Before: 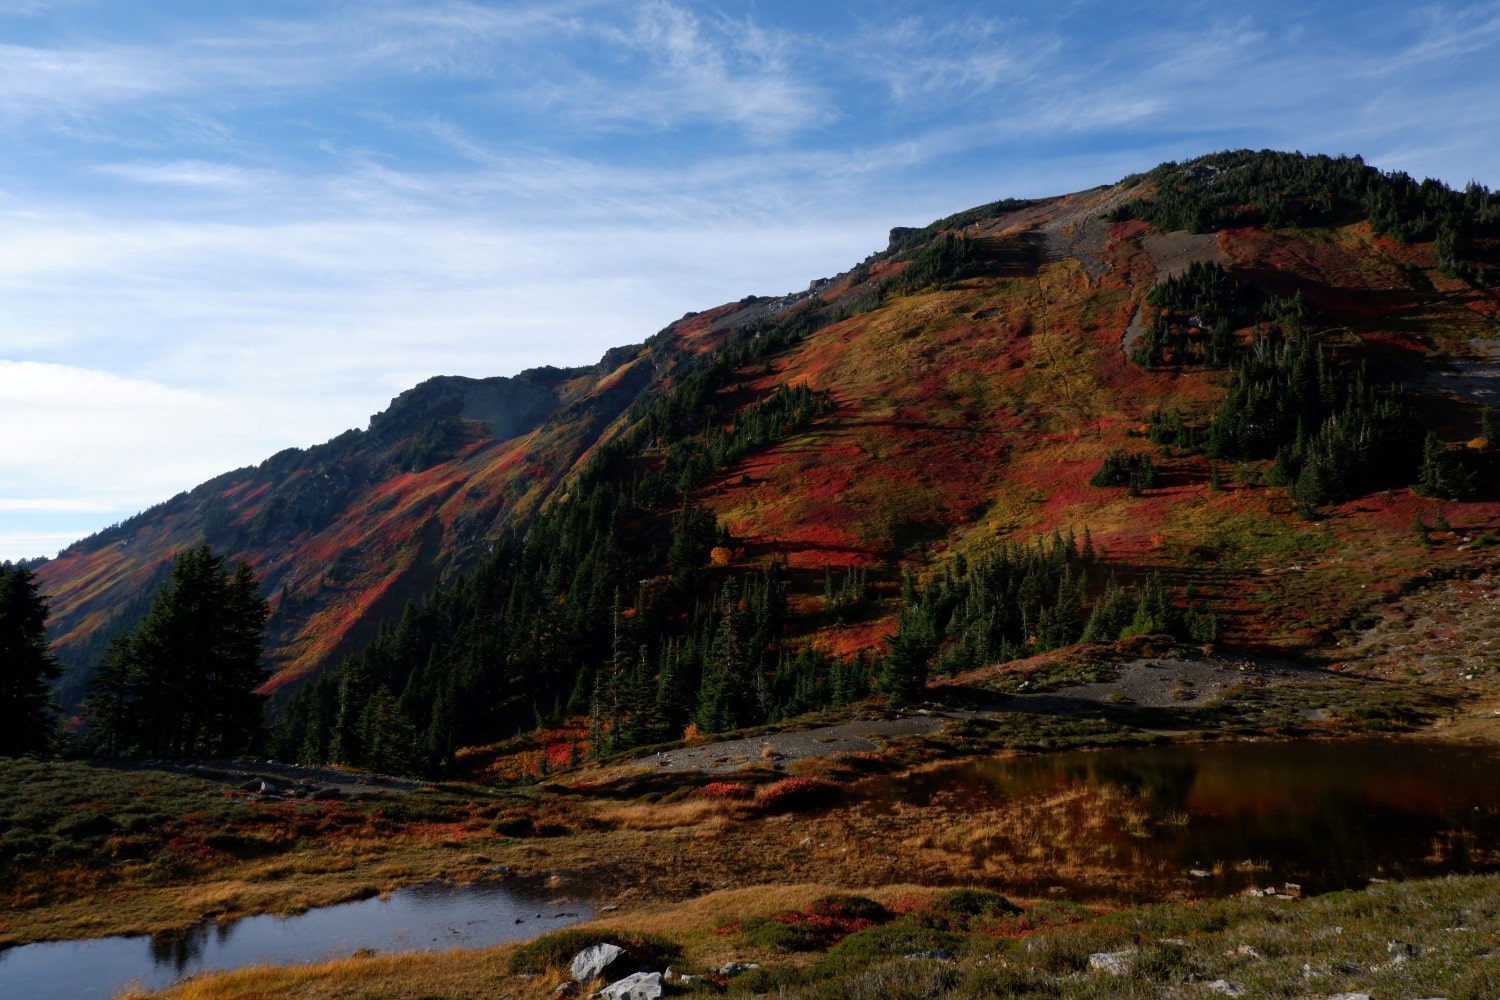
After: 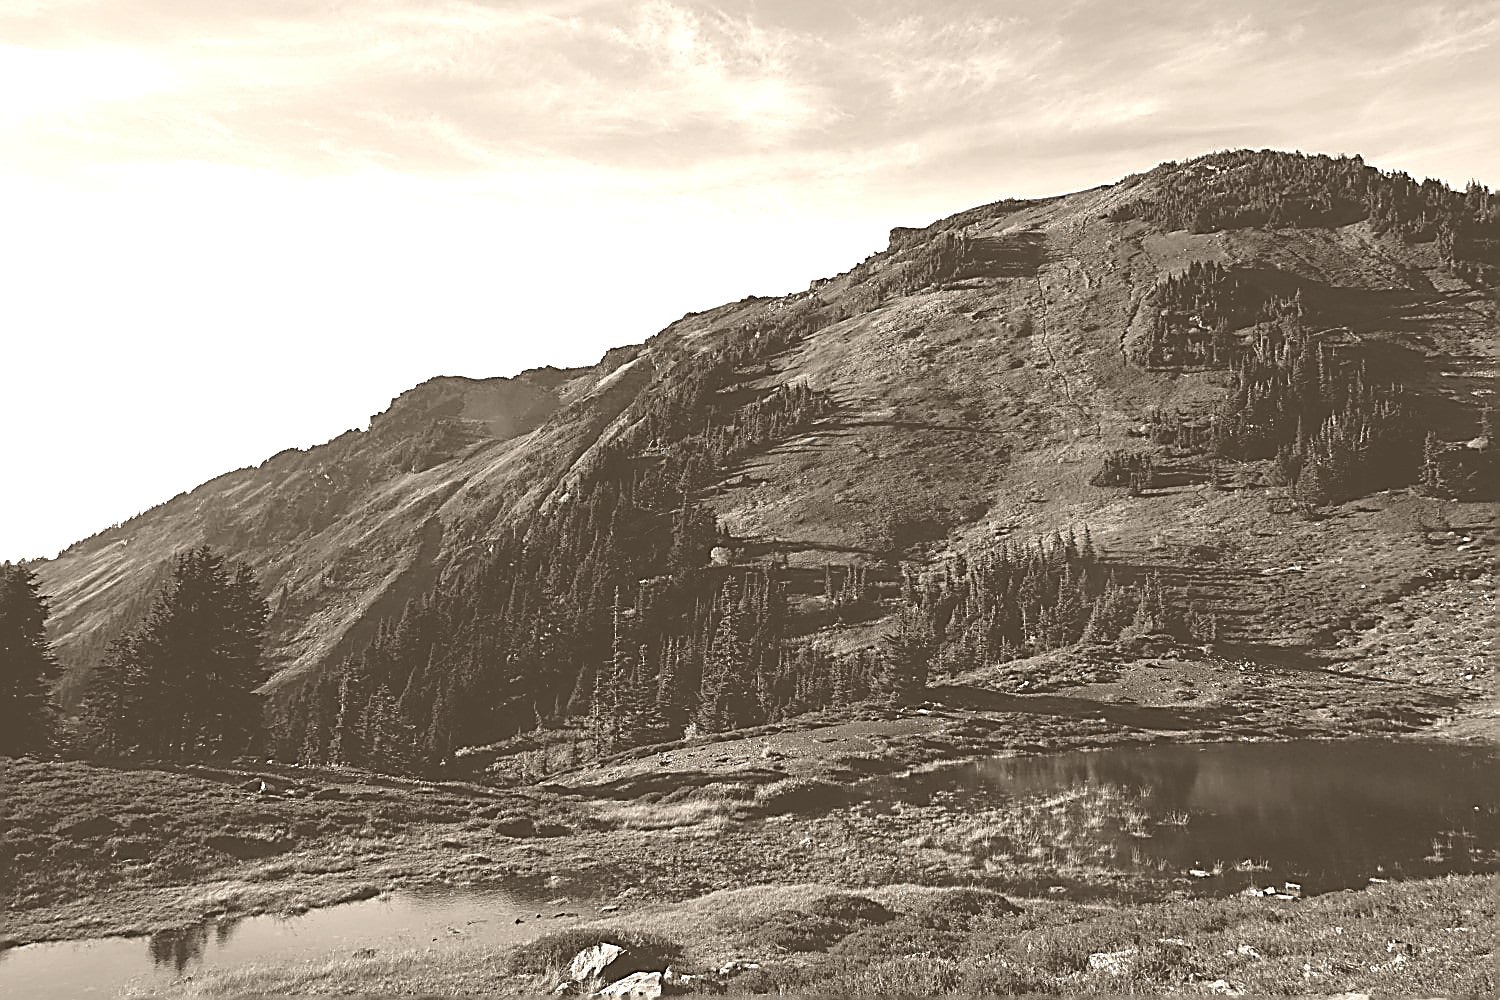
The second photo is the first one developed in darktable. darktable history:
colorize: hue 34.49°, saturation 35.33%, source mix 100%, version 1
sharpen: amount 2
